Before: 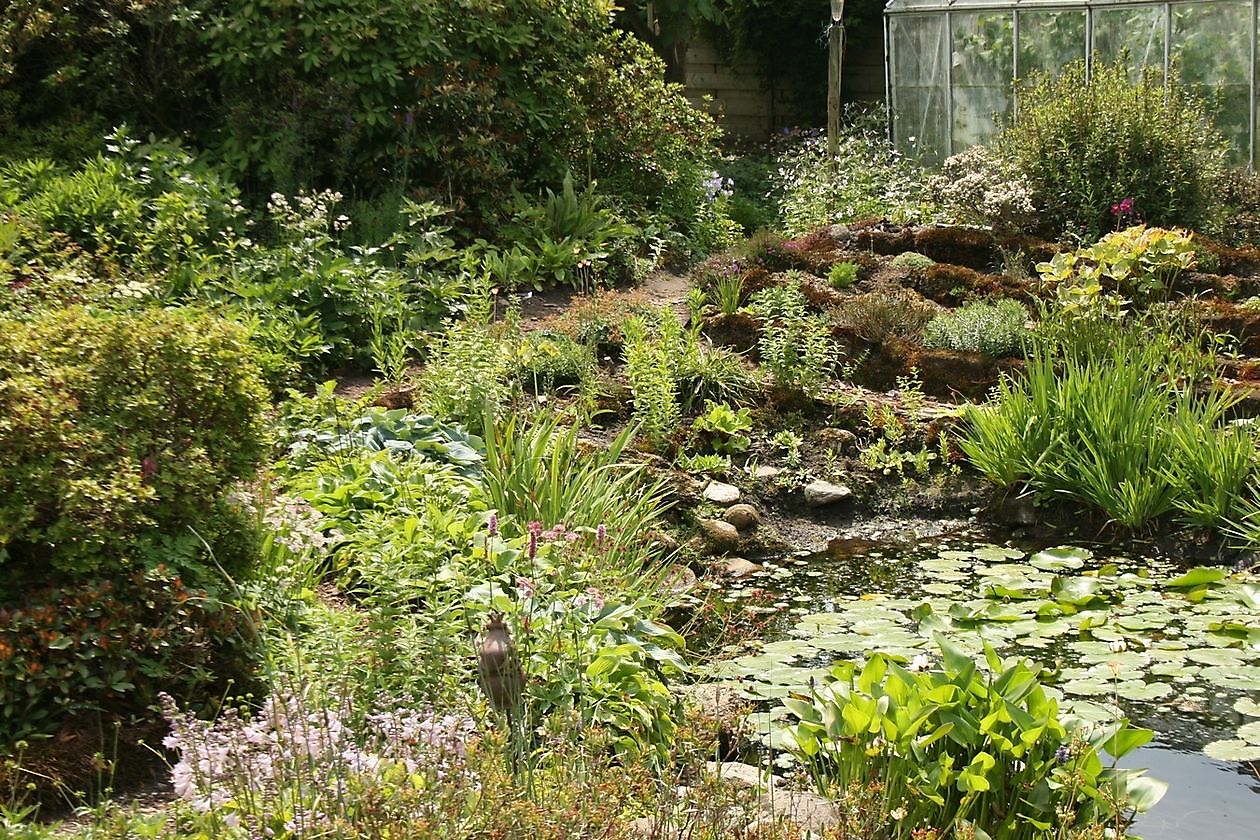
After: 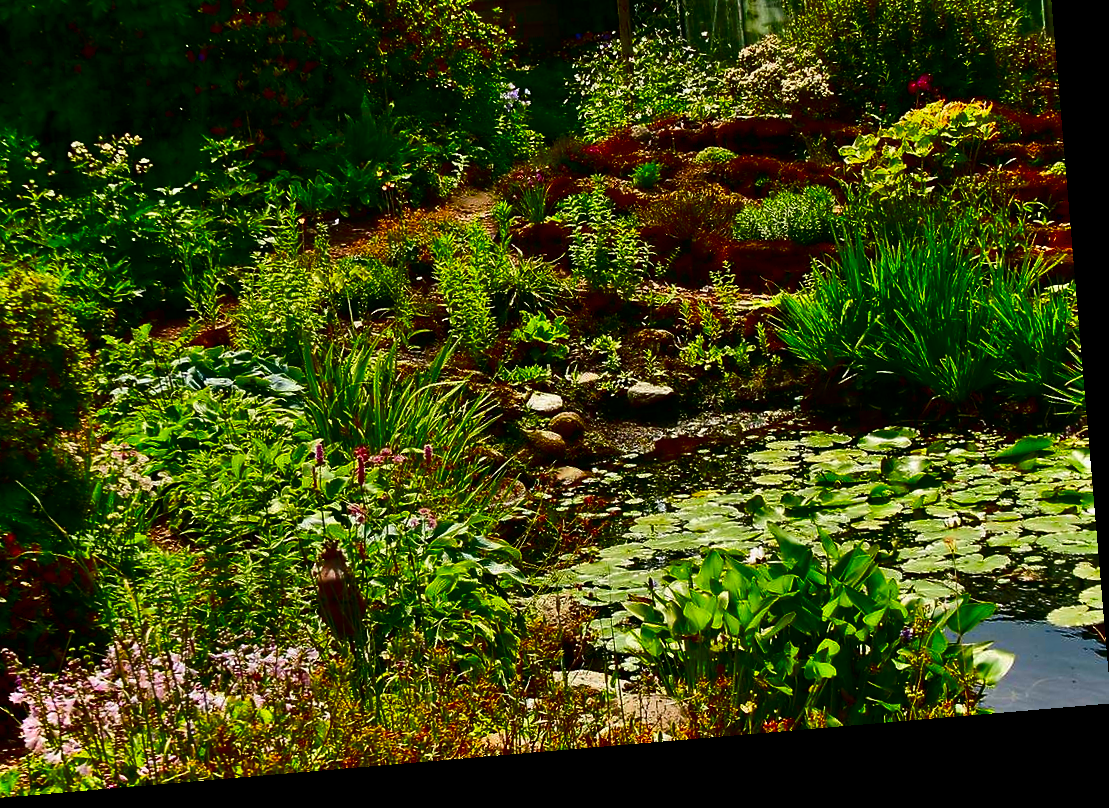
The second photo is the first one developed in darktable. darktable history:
contrast brightness saturation: brightness -1, saturation 1
crop: left 16.315%, top 14.246%
shadows and highlights: soften with gaussian
rotate and perspective: rotation -4.86°, automatic cropping off
